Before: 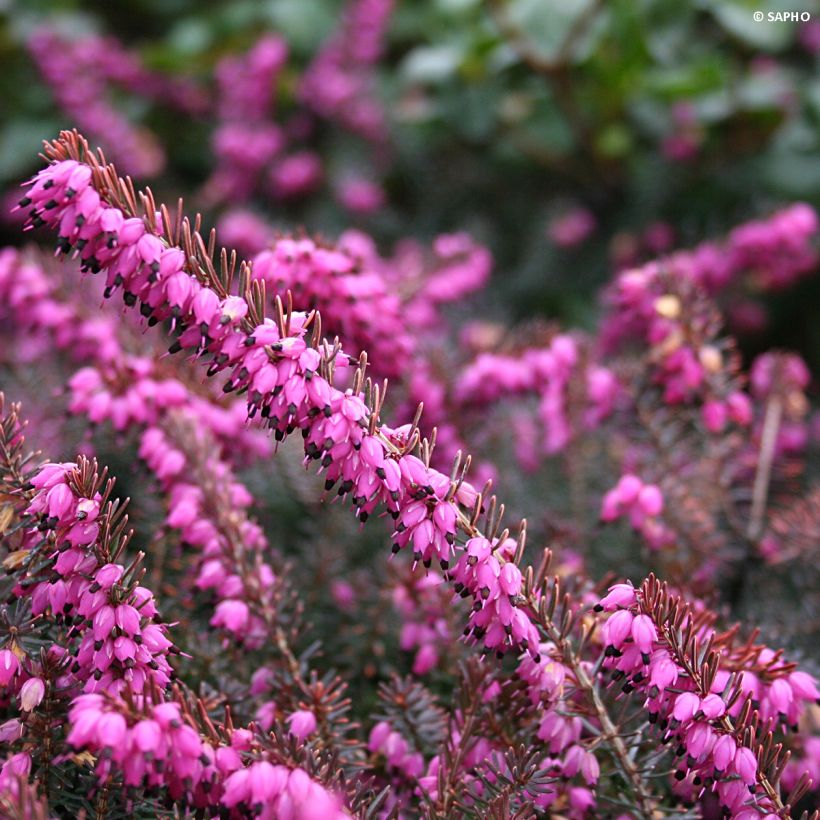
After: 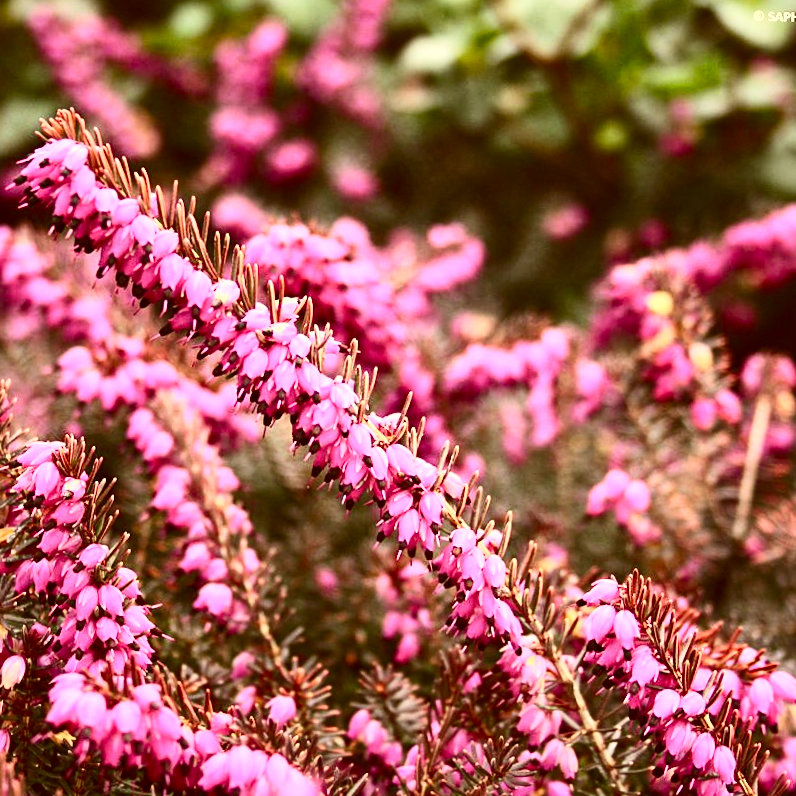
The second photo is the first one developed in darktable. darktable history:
contrast brightness saturation: contrast 0.39, brightness 0.1
crop and rotate: angle -1.69°
shadows and highlights: white point adjustment 1, soften with gaussian
exposure: exposure 0.648 EV, compensate highlight preservation false
color correction: highlights a* 1.12, highlights b* 24.26, shadows a* 15.58, shadows b* 24.26
